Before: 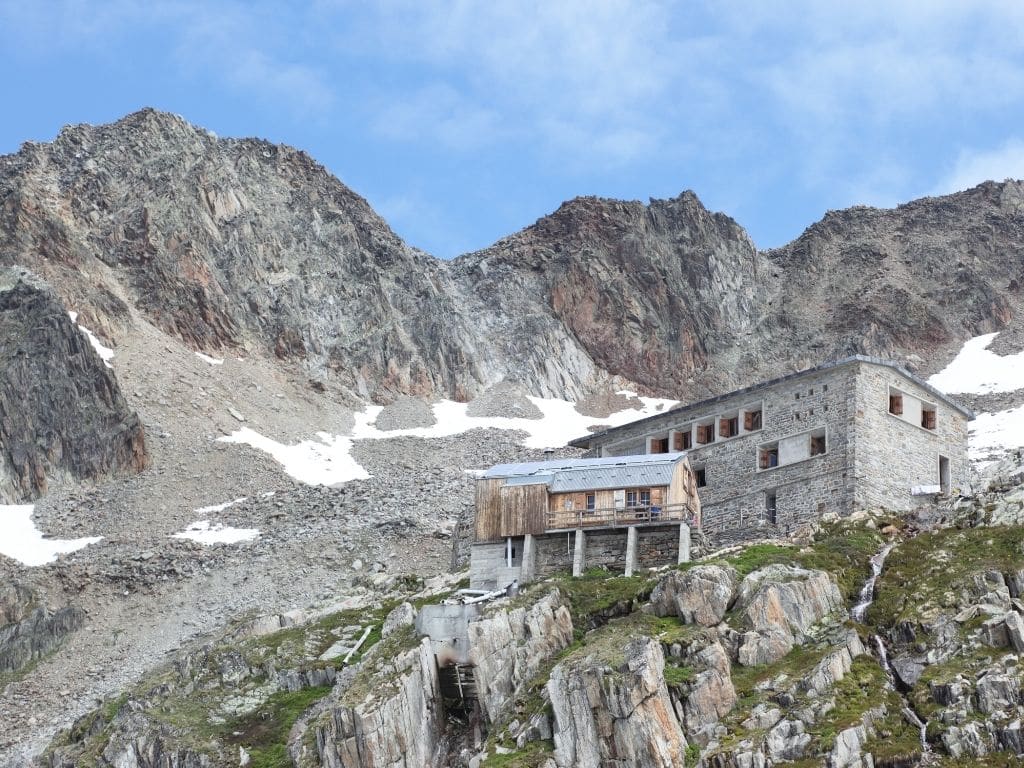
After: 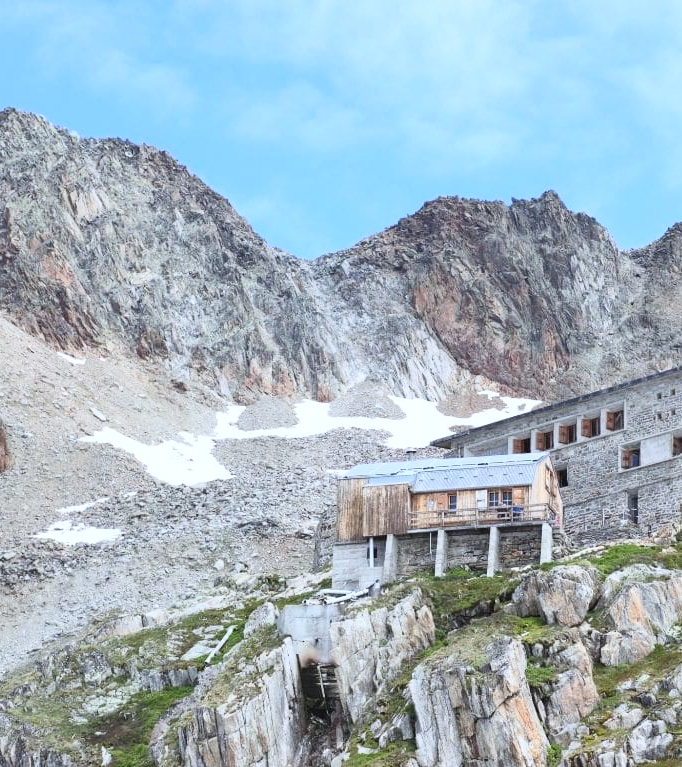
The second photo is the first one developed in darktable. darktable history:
contrast brightness saturation: contrast 0.2, brightness 0.16, saturation 0.22
crop and rotate: left 13.537%, right 19.796%
white balance: red 0.974, blue 1.044
